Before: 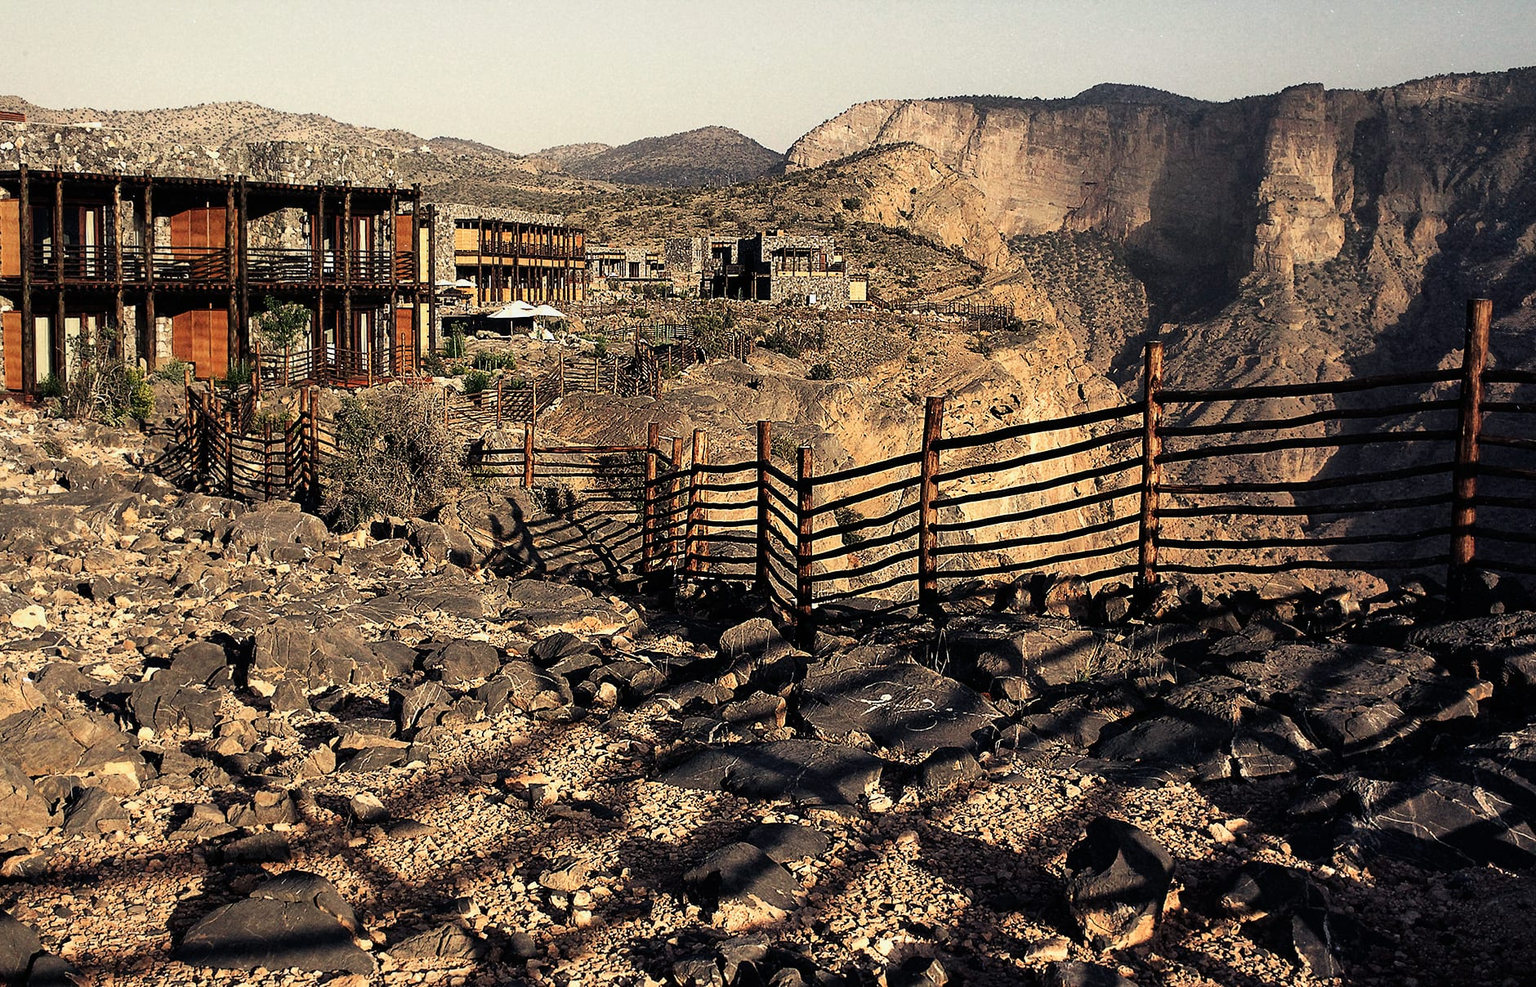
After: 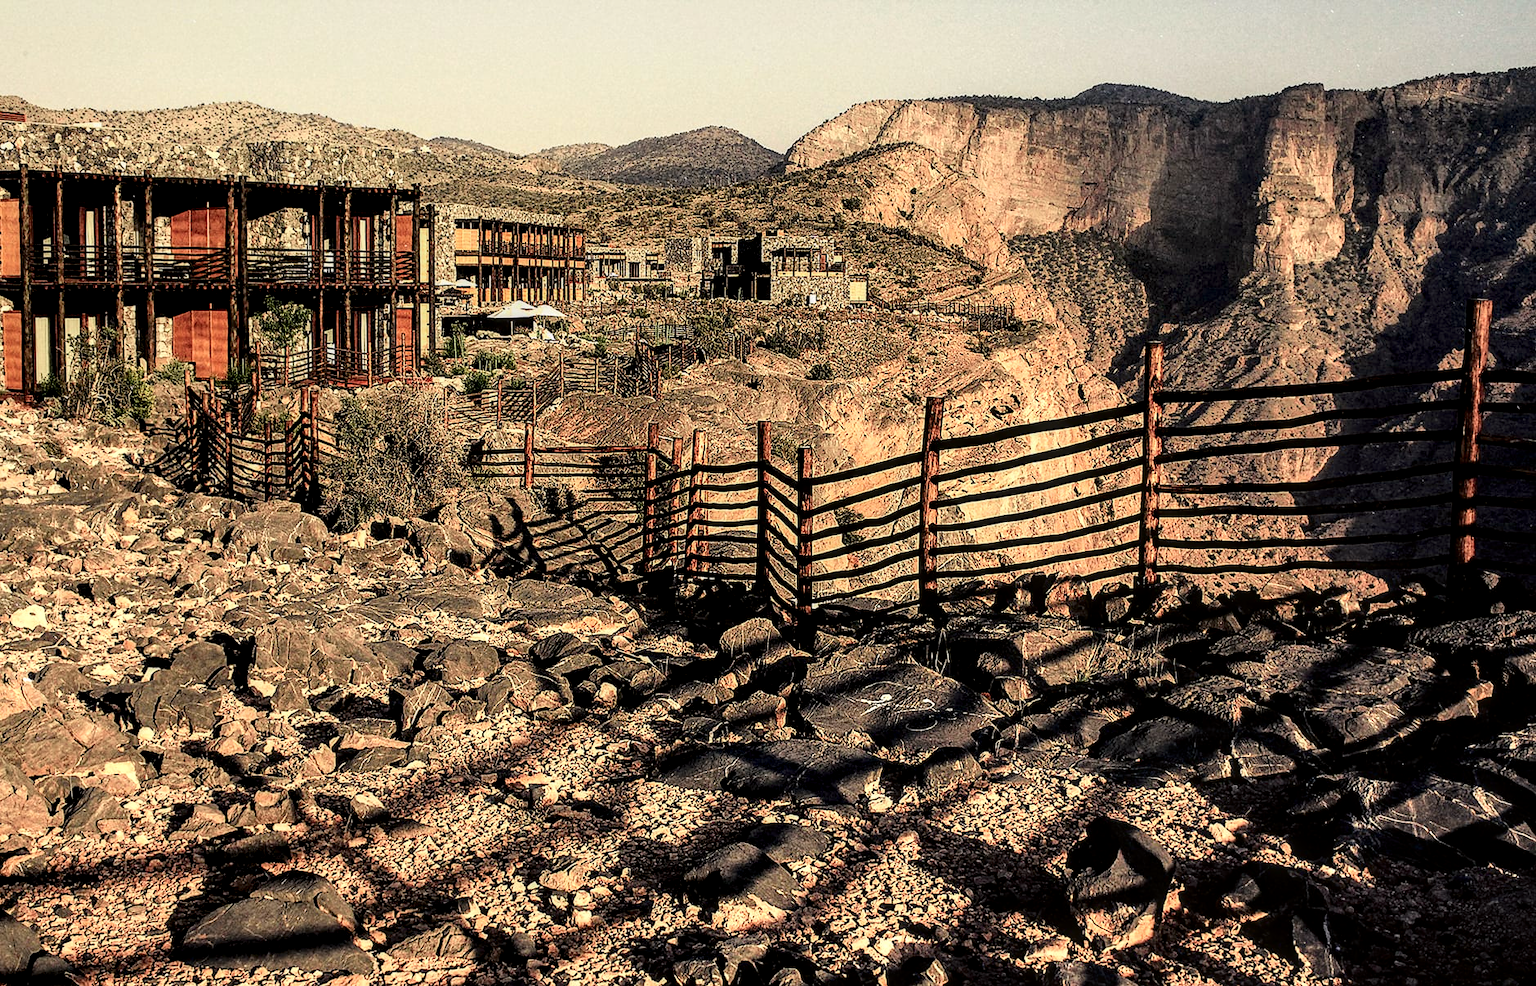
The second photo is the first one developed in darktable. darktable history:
tone curve: curves: ch0 [(0, 0.021) (0.049, 0.044) (0.152, 0.14) (0.328, 0.377) (0.473, 0.543) (0.641, 0.705) (0.868, 0.887) (1, 0.969)]; ch1 [(0, 0) (0.302, 0.331) (0.427, 0.433) (0.472, 0.47) (0.502, 0.503) (0.522, 0.526) (0.564, 0.591) (0.602, 0.632) (0.677, 0.701) (0.859, 0.885) (1, 1)]; ch2 [(0, 0) (0.33, 0.301) (0.447, 0.44) (0.487, 0.496) (0.502, 0.516) (0.535, 0.554) (0.565, 0.598) (0.618, 0.629) (1, 1)], color space Lab, independent channels, preserve colors none
contrast equalizer: octaves 7, y [[0.6 ×6], [0.55 ×6], [0 ×6], [0 ×6], [0 ×6]], mix -0.2
tone equalizer: on, module defaults
local contrast: highlights 60%, shadows 60%, detail 160%
